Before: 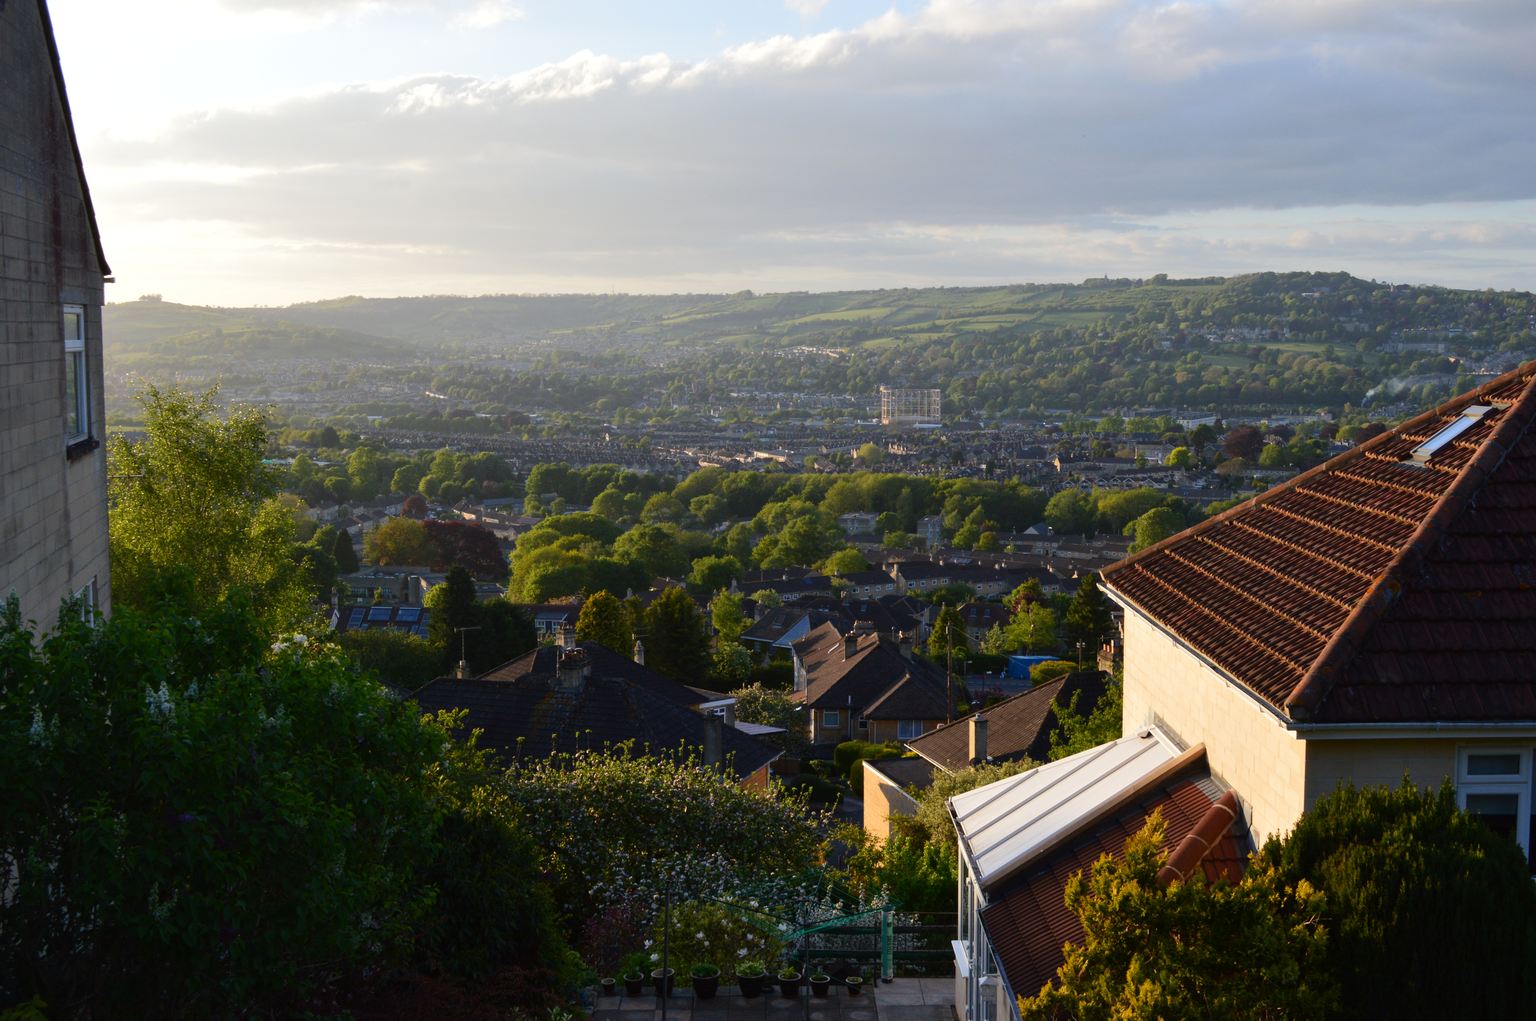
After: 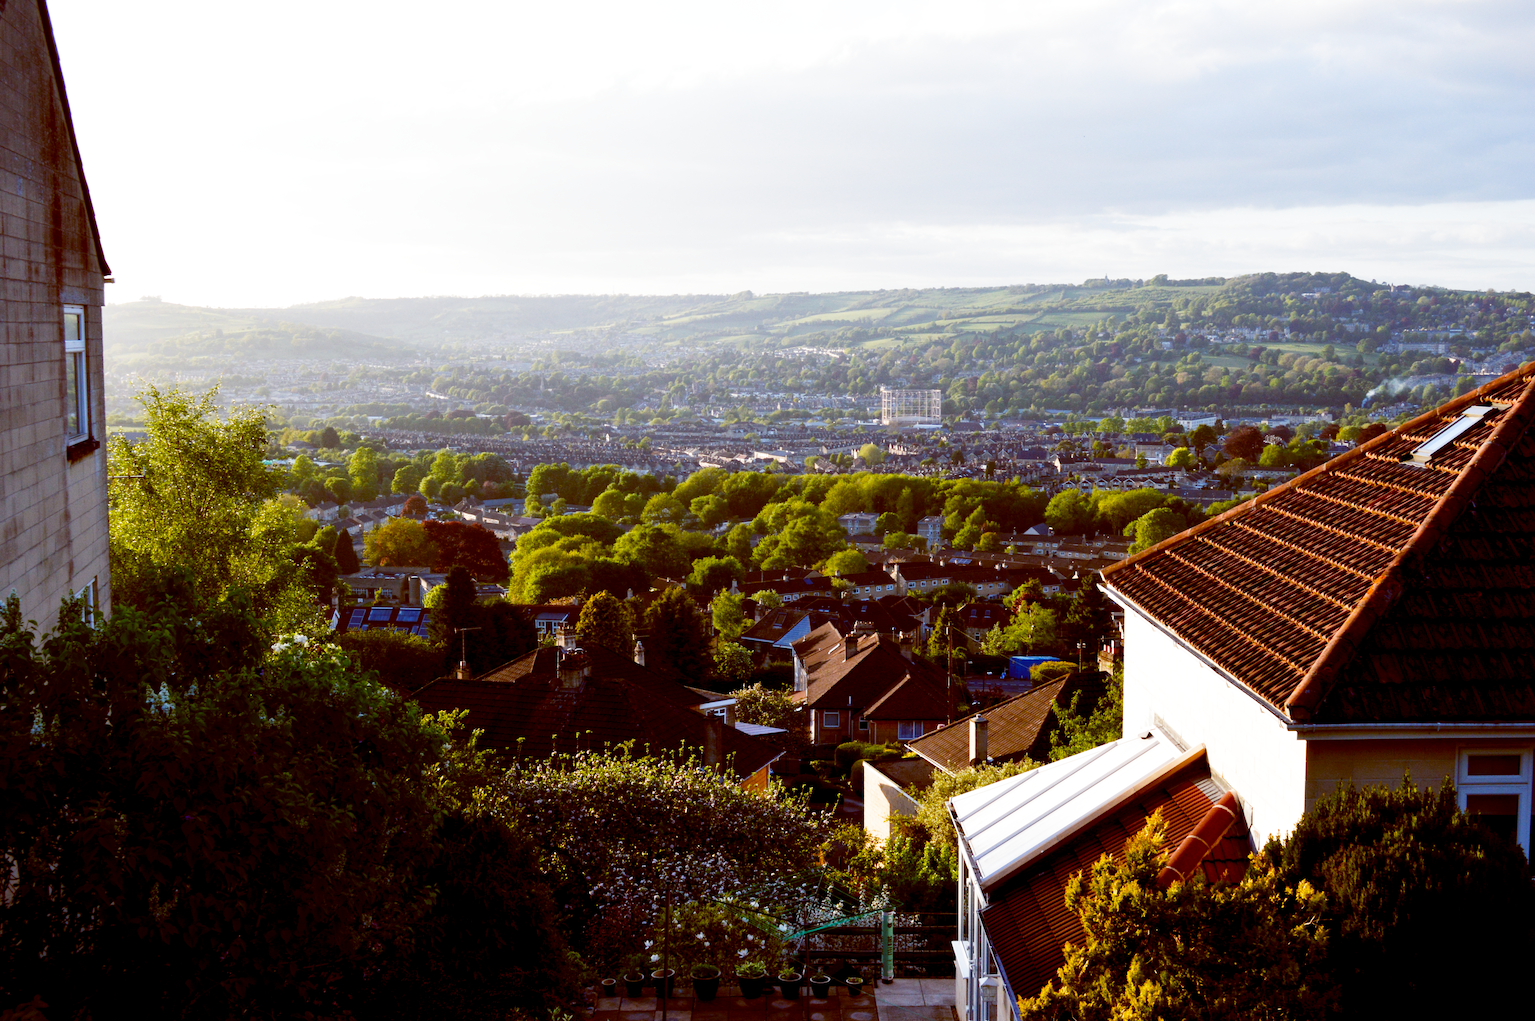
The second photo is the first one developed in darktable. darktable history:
filmic rgb: middle gray luminance 10%, black relative exposure -8.61 EV, white relative exposure 3.3 EV, threshold 6 EV, target black luminance 0%, hardness 5.2, latitude 44.69%, contrast 1.302, highlights saturation mix 5%, shadows ↔ highlights balance 24.64%, add noise in highlights 0, preserve chrominance no, color science v3 (2019), use custom middle-gray values true, iterations of high-quality reconstruction 0, contrast in highlights soft, enable highlight reconstruction true
exposure: exposure 0.014 EV, compensate highlight preservation false
color balance: lift [1, 1.015, 1.004, 0.985], gamma [1, 0.958, 0.971, 1.042], gain [1, 0.956, 0.977, 1.044]
